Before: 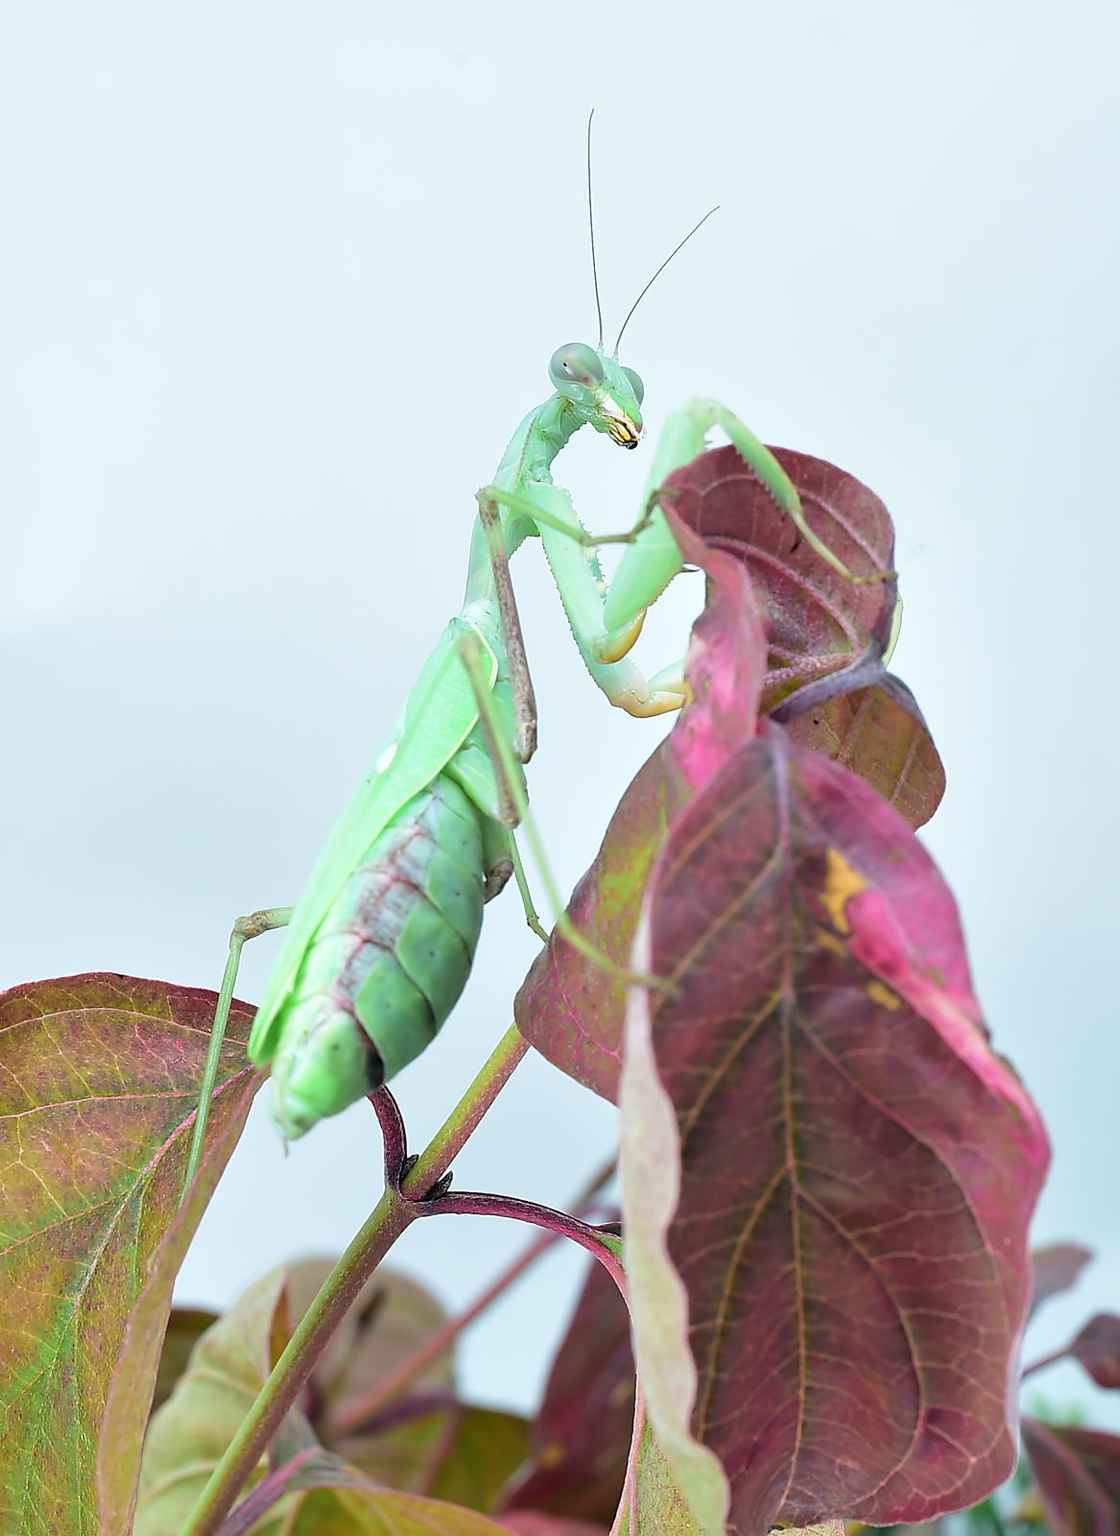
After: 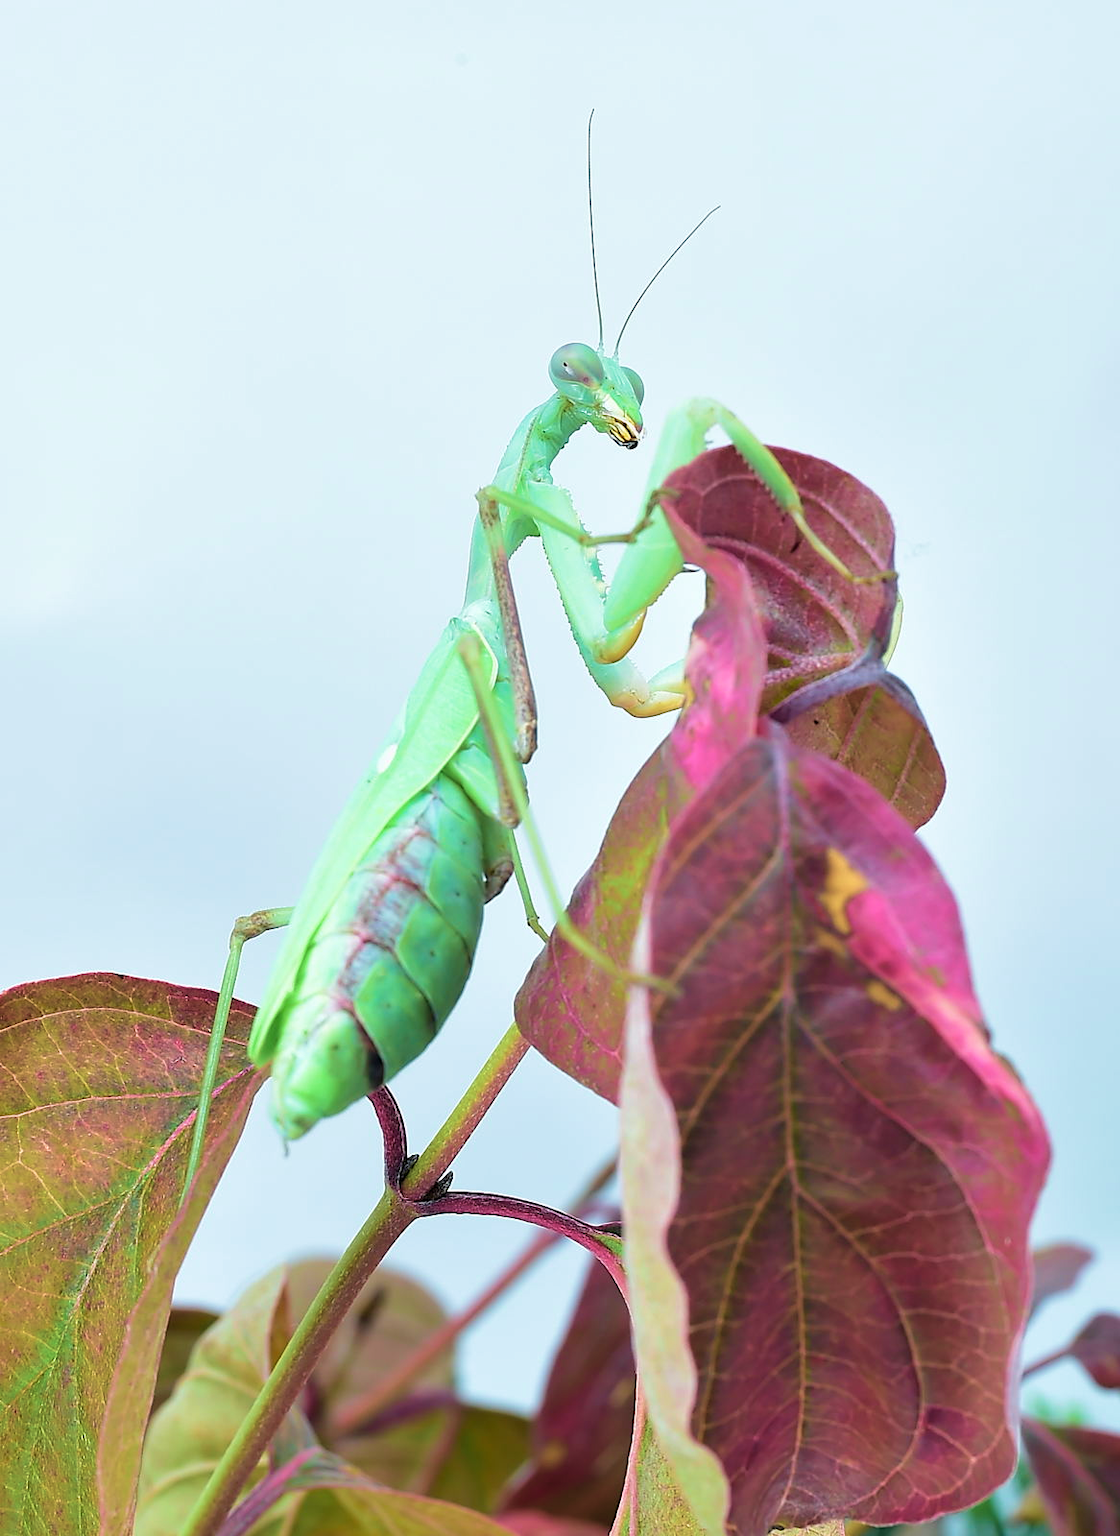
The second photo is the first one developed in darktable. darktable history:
velvia: strength 44.65%
